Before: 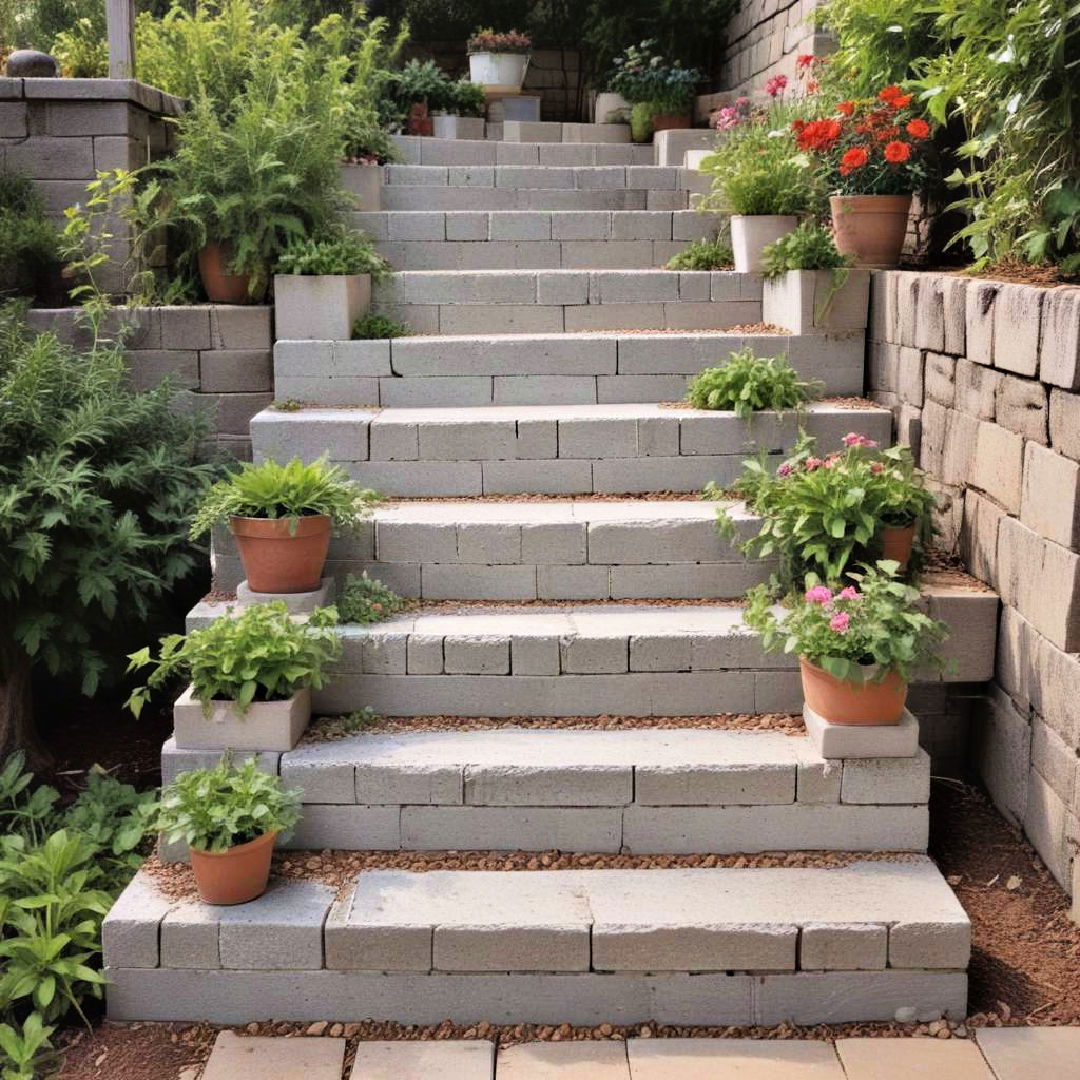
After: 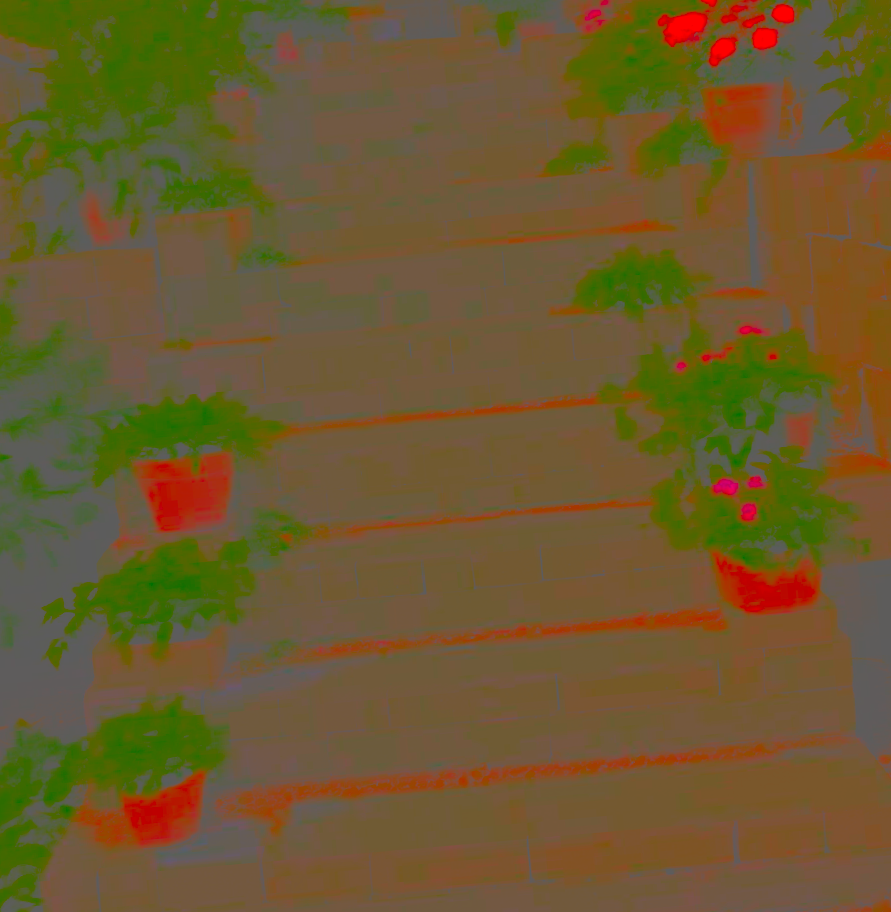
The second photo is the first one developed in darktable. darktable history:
exposure: black level correction -0.025, exposure -0.117 EV, compensate highlight preservation false
contrast brightness saturation: contrast -0.99, brightness -0.17, saturation 0.75
rotate and perspective: rotation -5°, crop left 0.05, crop right 0.952, crop top 0.11, crop bottom 0.89
tone equalizer: -8 EV -0.417 EV, -7 EV -0.389 EV, -6 EV -0.333 EV, -5 EV -0.222 EV, -3 EV 0.222 EV, -2 EV 0.333 EV, -1 EV 0.389 EV, +0 EV 0.417 EV, edges refinement/feathering 500, mask exposure compensation -1.57 EV, preserve details no
white balance: red 1.029, blue 0.92
base curve: curves: ch0 [(0, 0) (0.018, 0.026) (0.143, 0.37) (0.33, 0.731) (0.458, 0.853) (0.735, 0.965) (0.905, 0.986) (1, 1)]
crop: left 8.026%, right 7.374%
